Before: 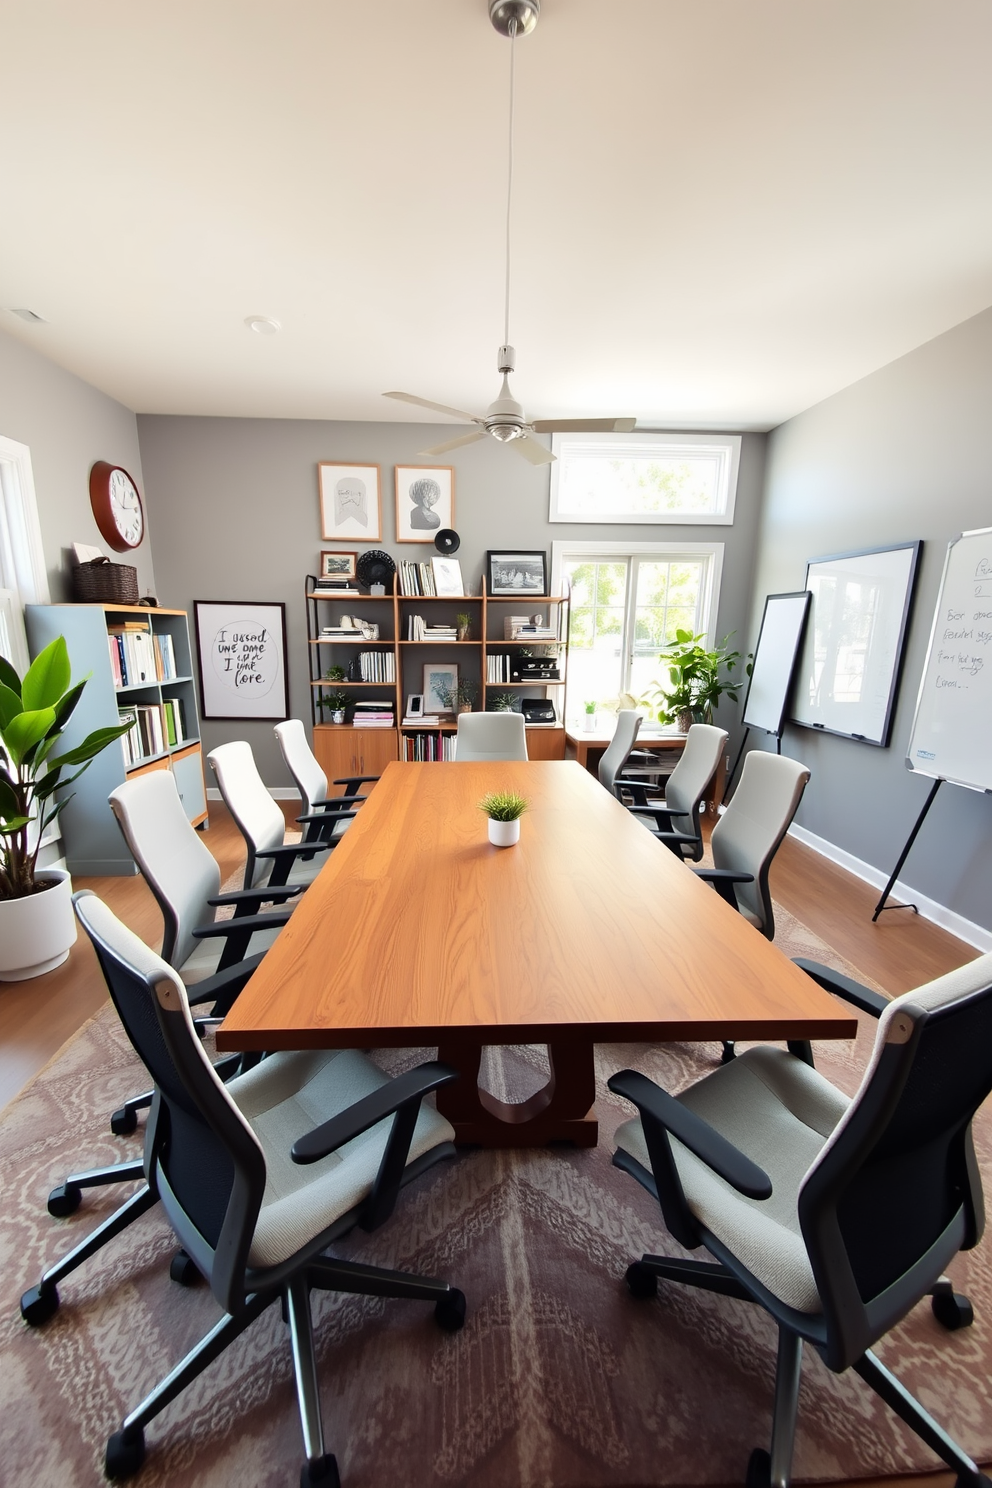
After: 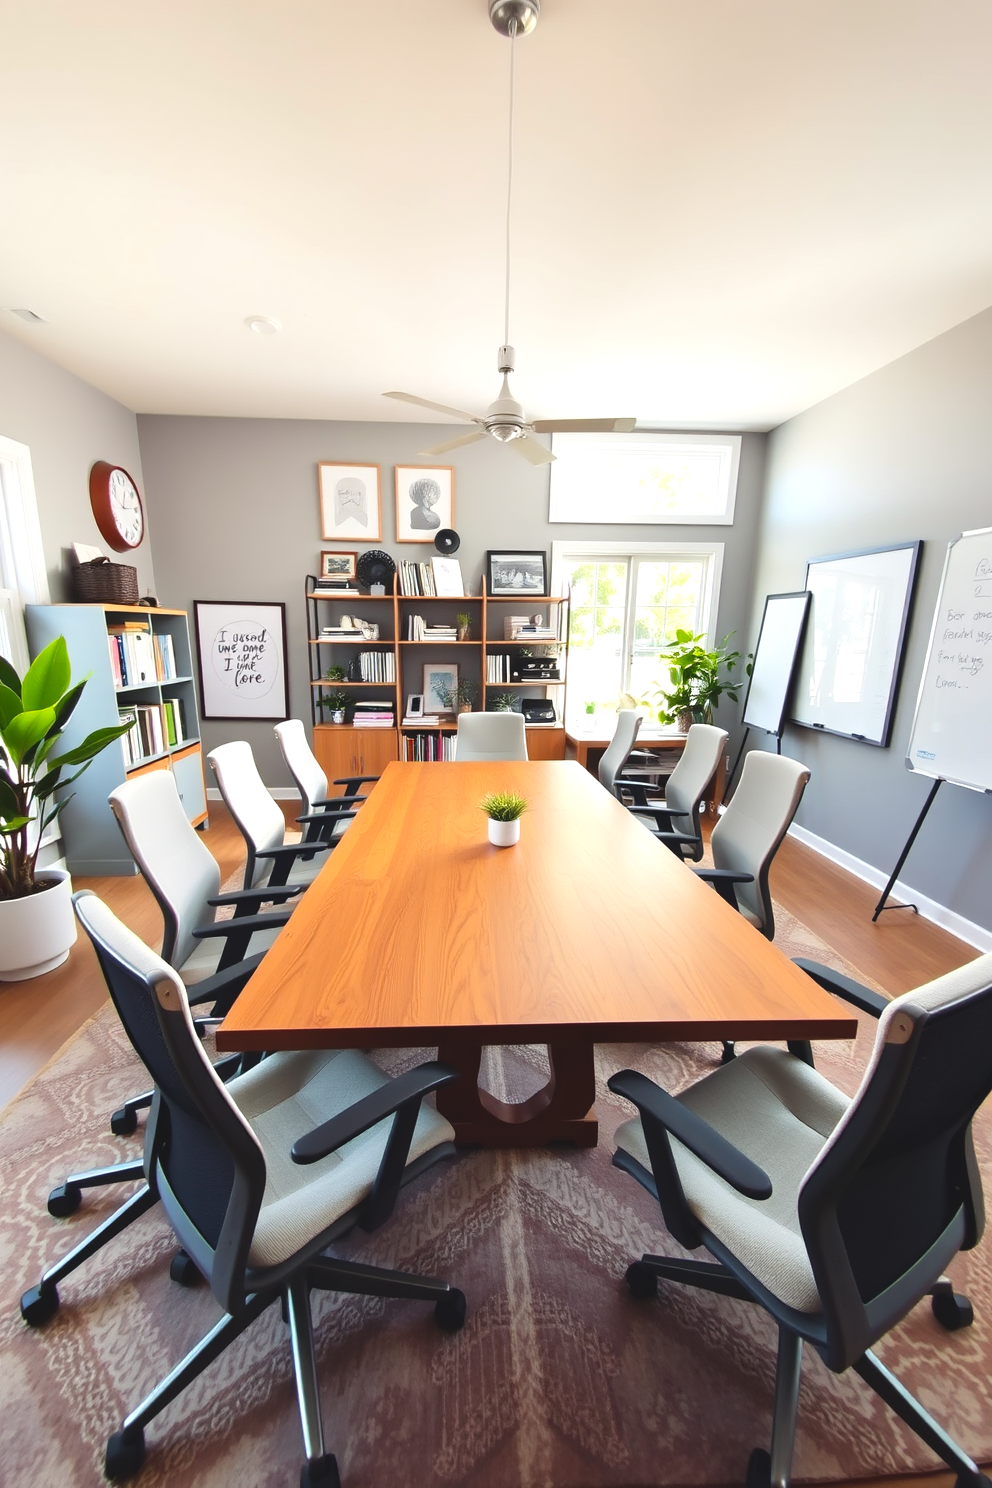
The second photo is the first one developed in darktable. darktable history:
color balance rgb: global offset › luminance 0.485%, linear chroma grading › global chroma 8.906%, perceptual saturation grading › global saturation 0.947%, perceptual brilliance grading › global brilliance 11.817%, contrast -10.425%
